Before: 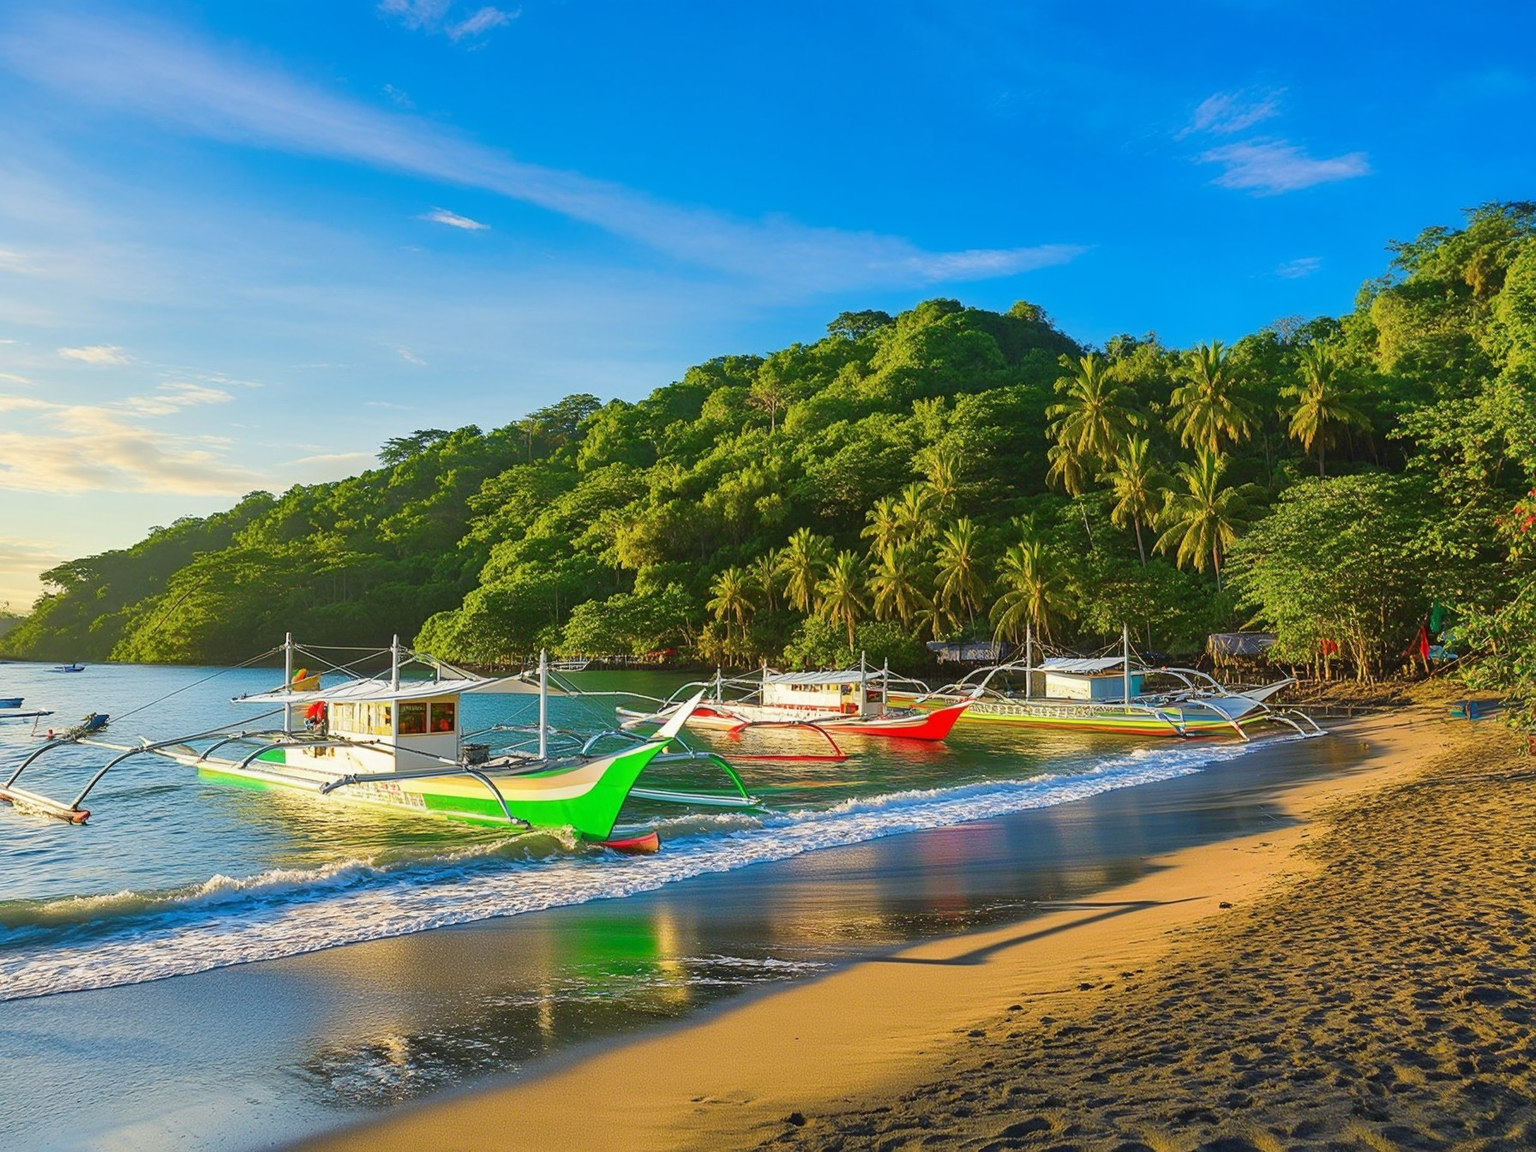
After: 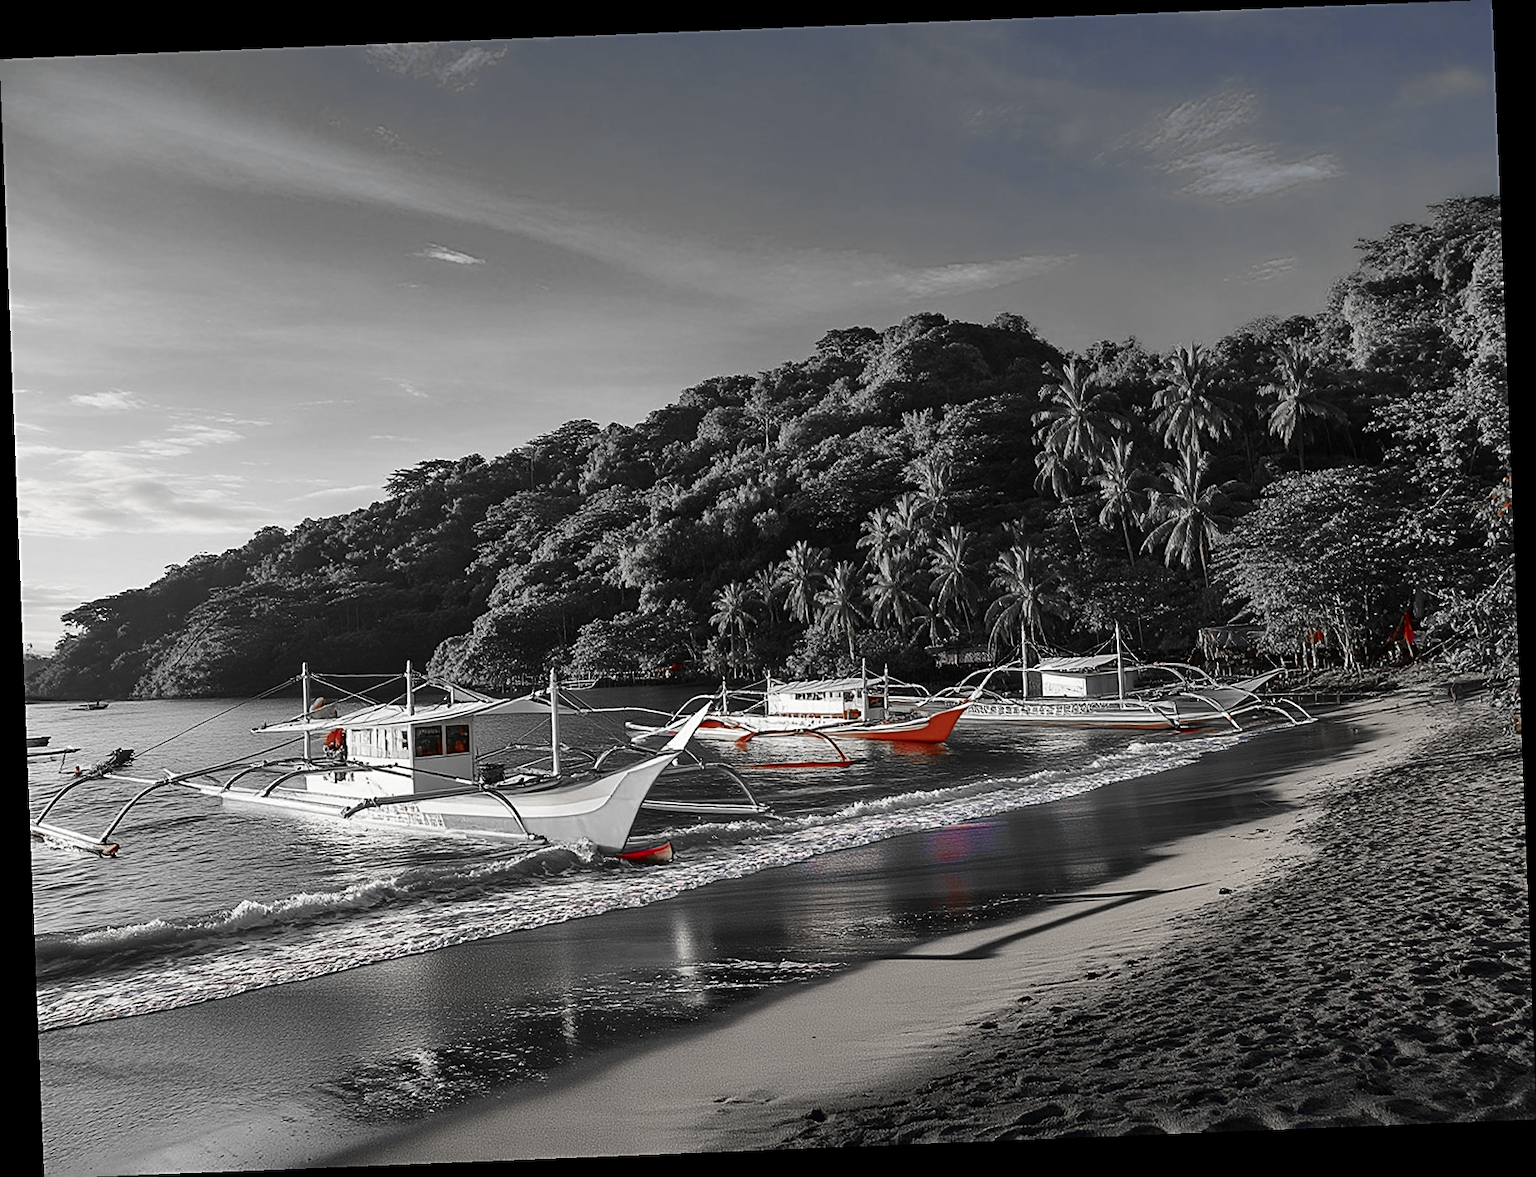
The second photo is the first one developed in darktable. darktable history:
contrast brightness saturation: contrast 0.13, brightness -0.24, saturation 0.14
rotate and perspective: rotation -2.29°, automatic cropping off
sharpen: on, module defaults
color zones: curves: ch0 [(0, 0.278) (0.143, 0.5) (0.286, 0.5) (0.429, 0.5) (0.571, 0.5) (0.714, 0.5) (0.857, 0.5) (1, 0.5)]; ch1 [(0, 1) (0.143, 0.165) (0.286, 0) (0.429, 0) (0.571, 0) (0.714, 0) (0.857, 0.5) (1, 0.5)]; ch2 [(0, 0.508) (0.143, 0.5) (0.286, 0.5) (0.429, 0.5) (0.571, 0.5) (0.714, 0.5) (0.857, 0.5) (1, 0.5)]
color correction: highlights a* 2.75, highlights b* 5, shadows a* -2.04, shadows b* -4.84, saturation 0.8
